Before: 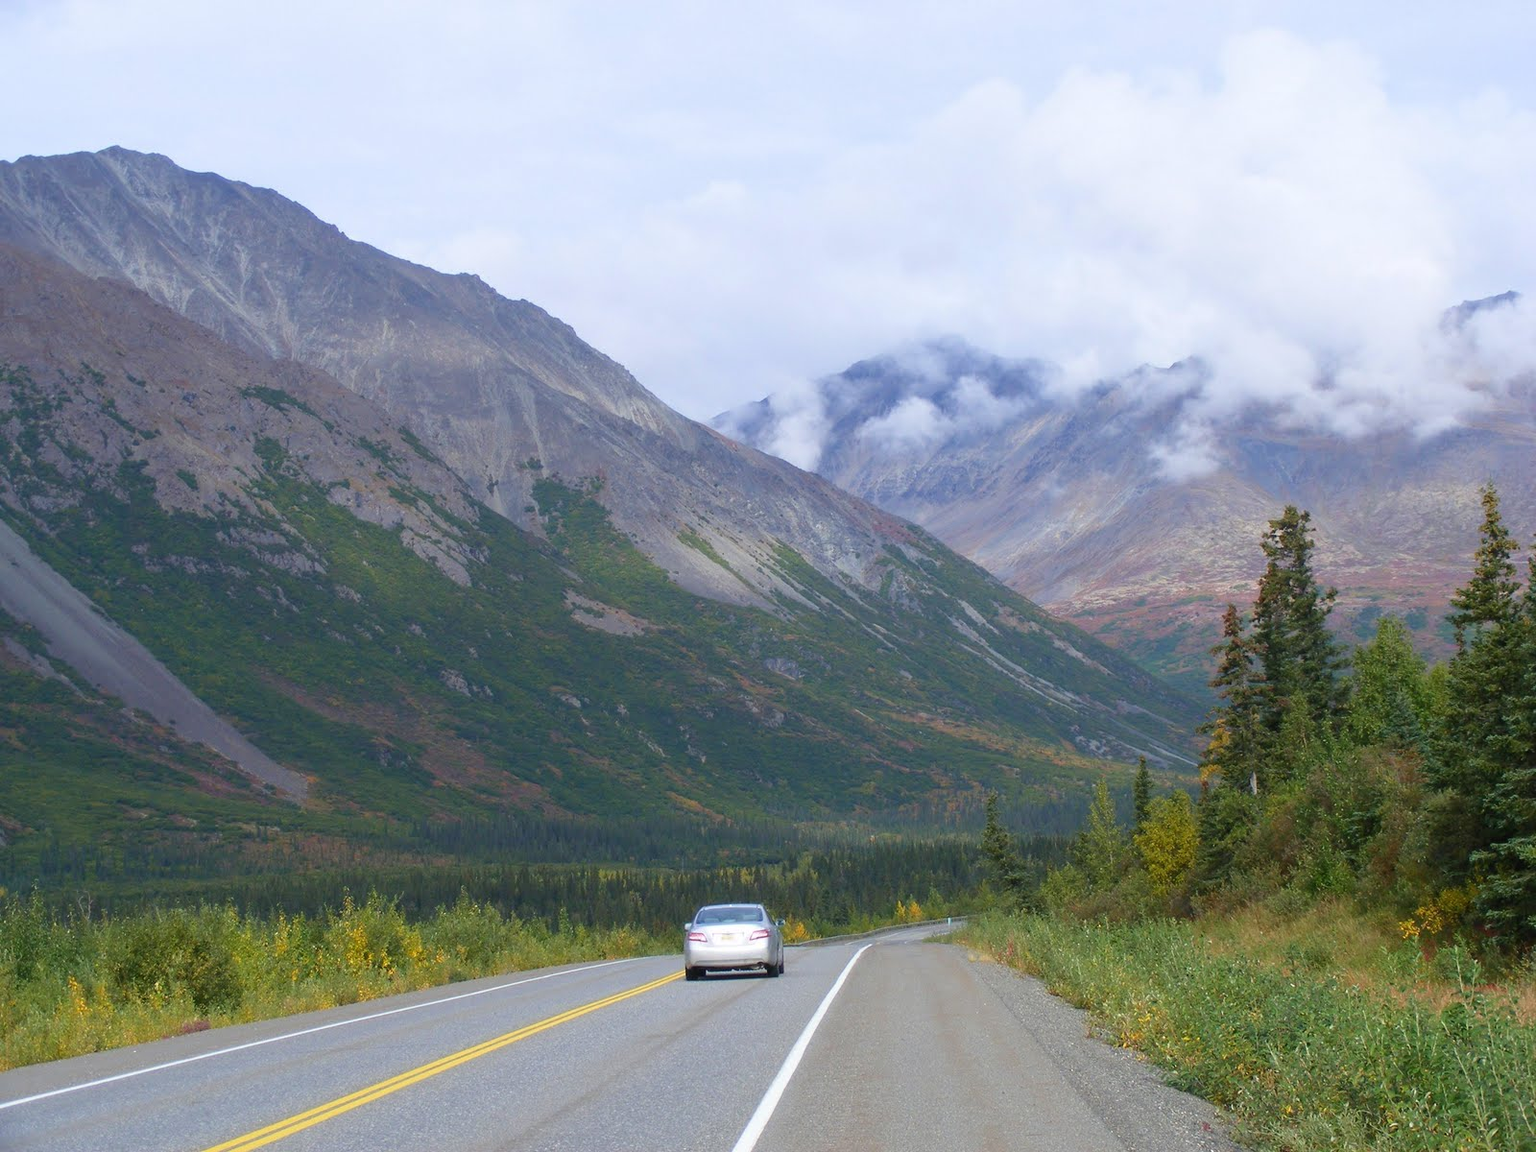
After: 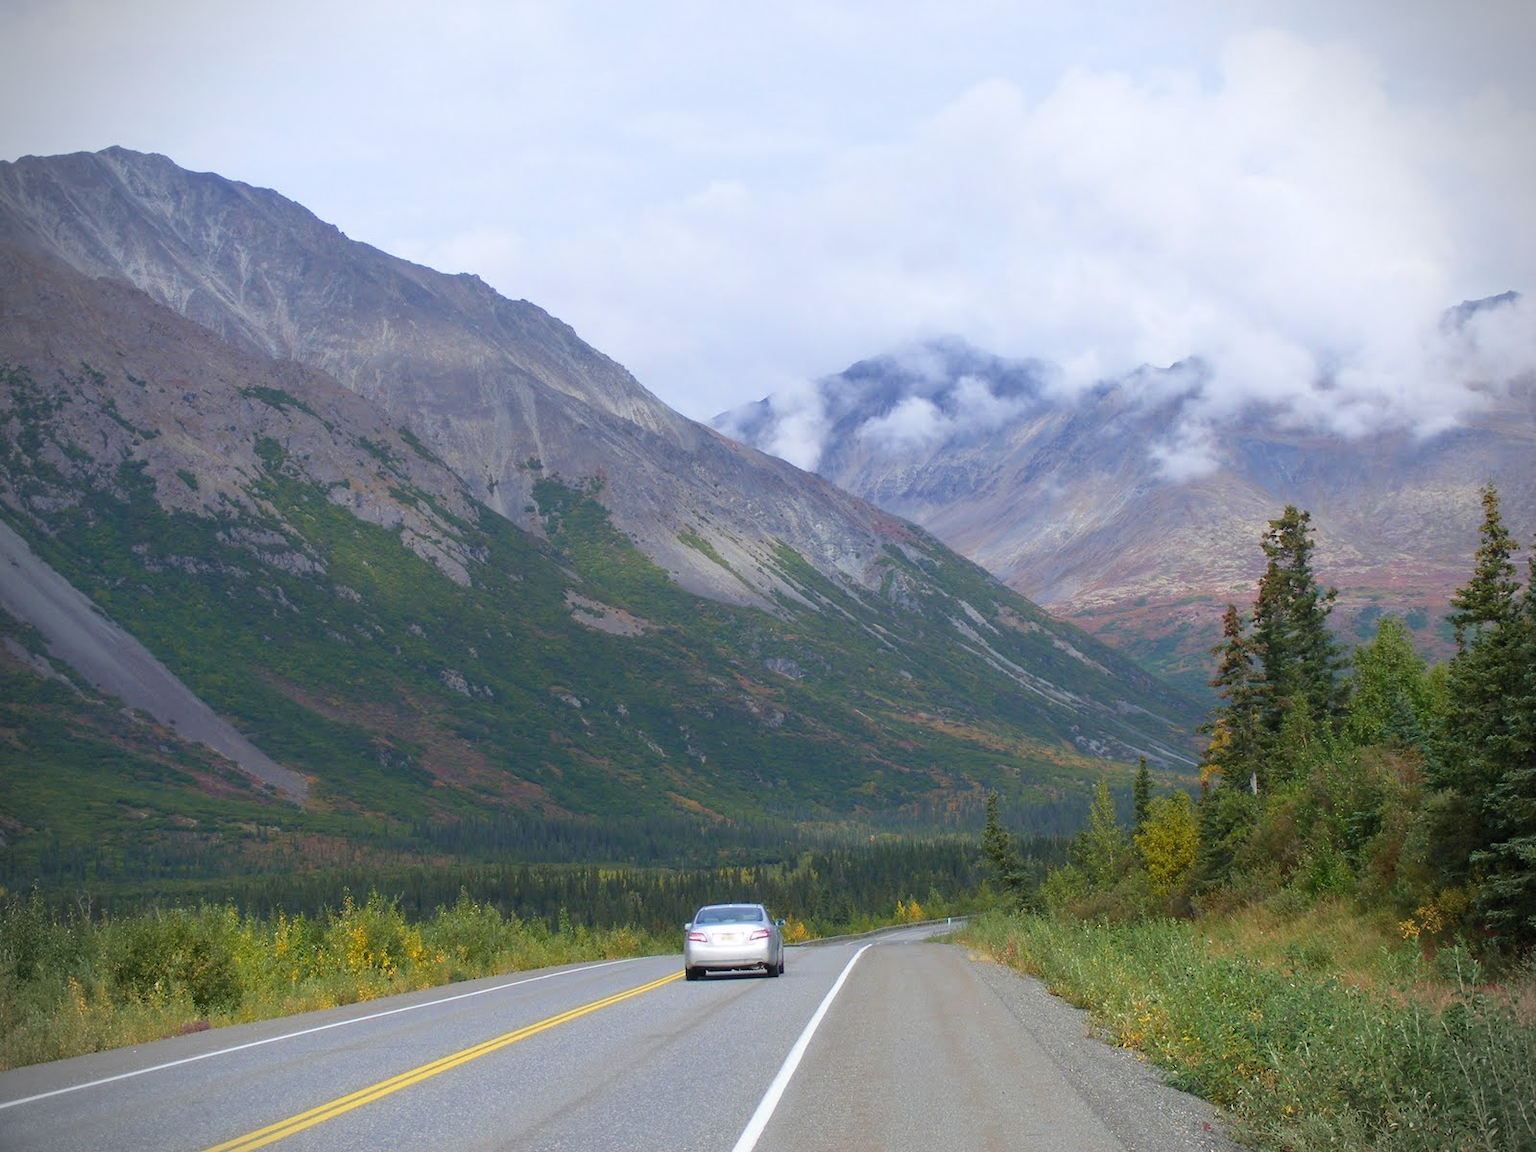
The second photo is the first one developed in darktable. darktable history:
sharpen: radius 2.883, amount 0.868, threshold 47.523
vignetting: dithering 8-bit output, unbound false
